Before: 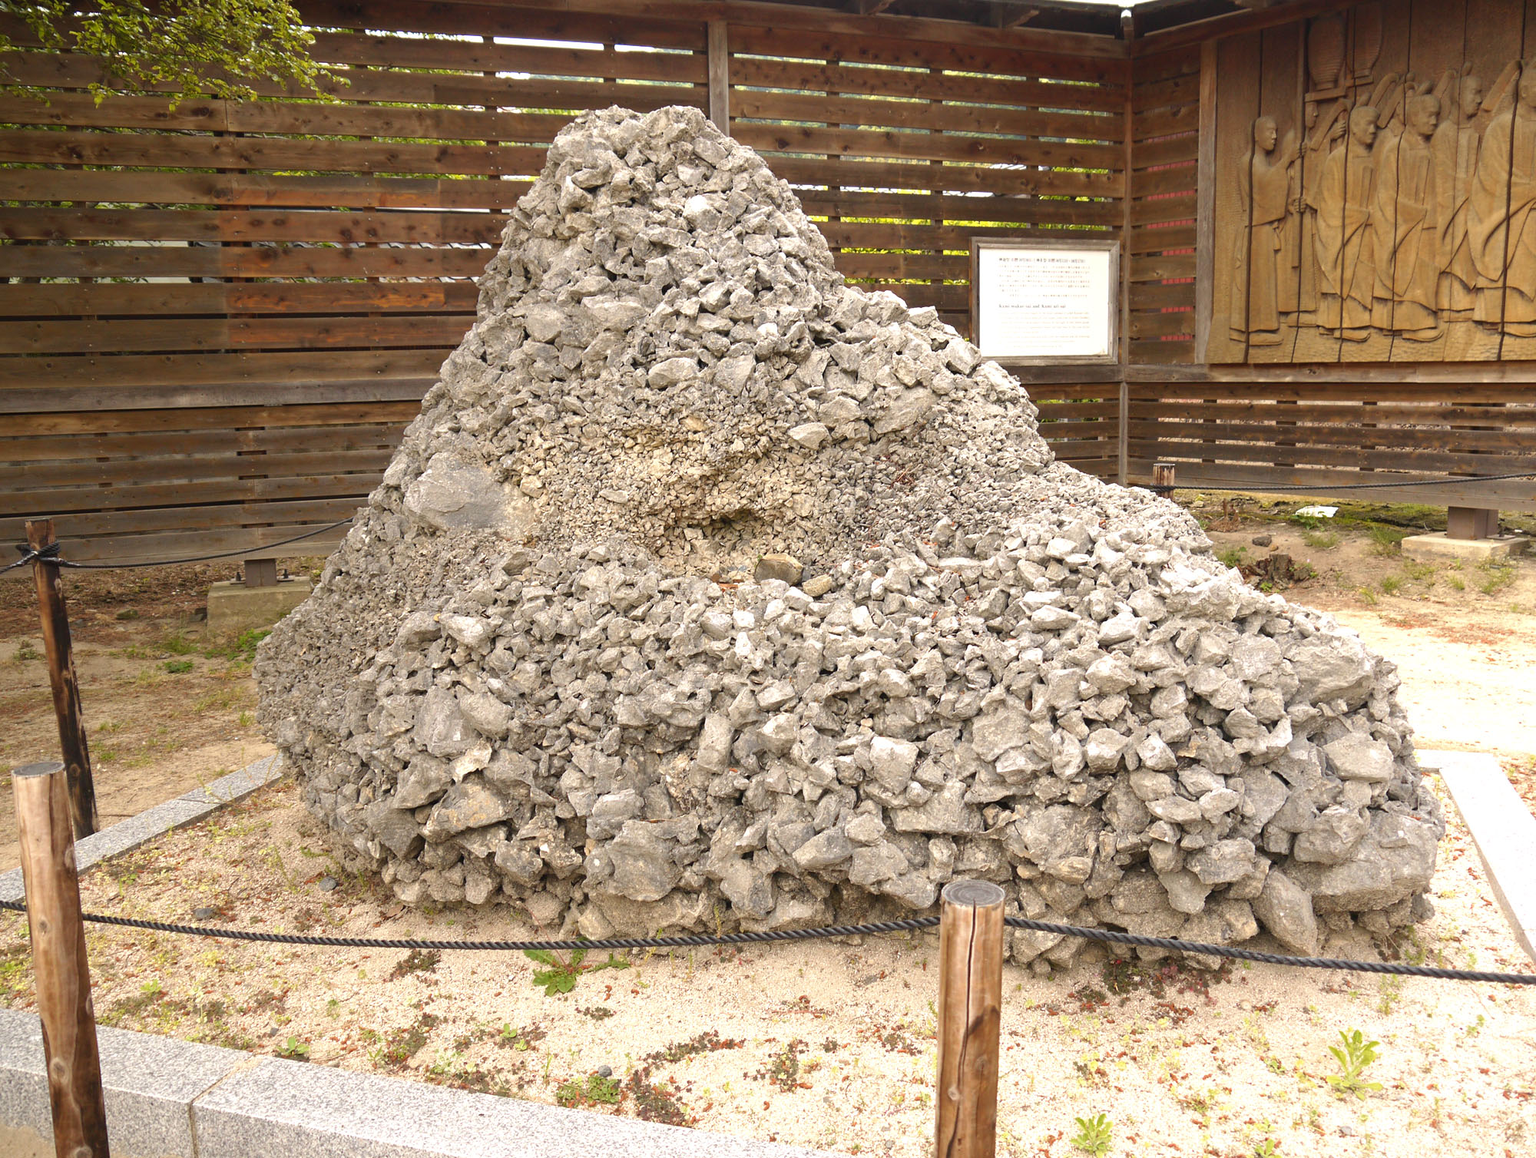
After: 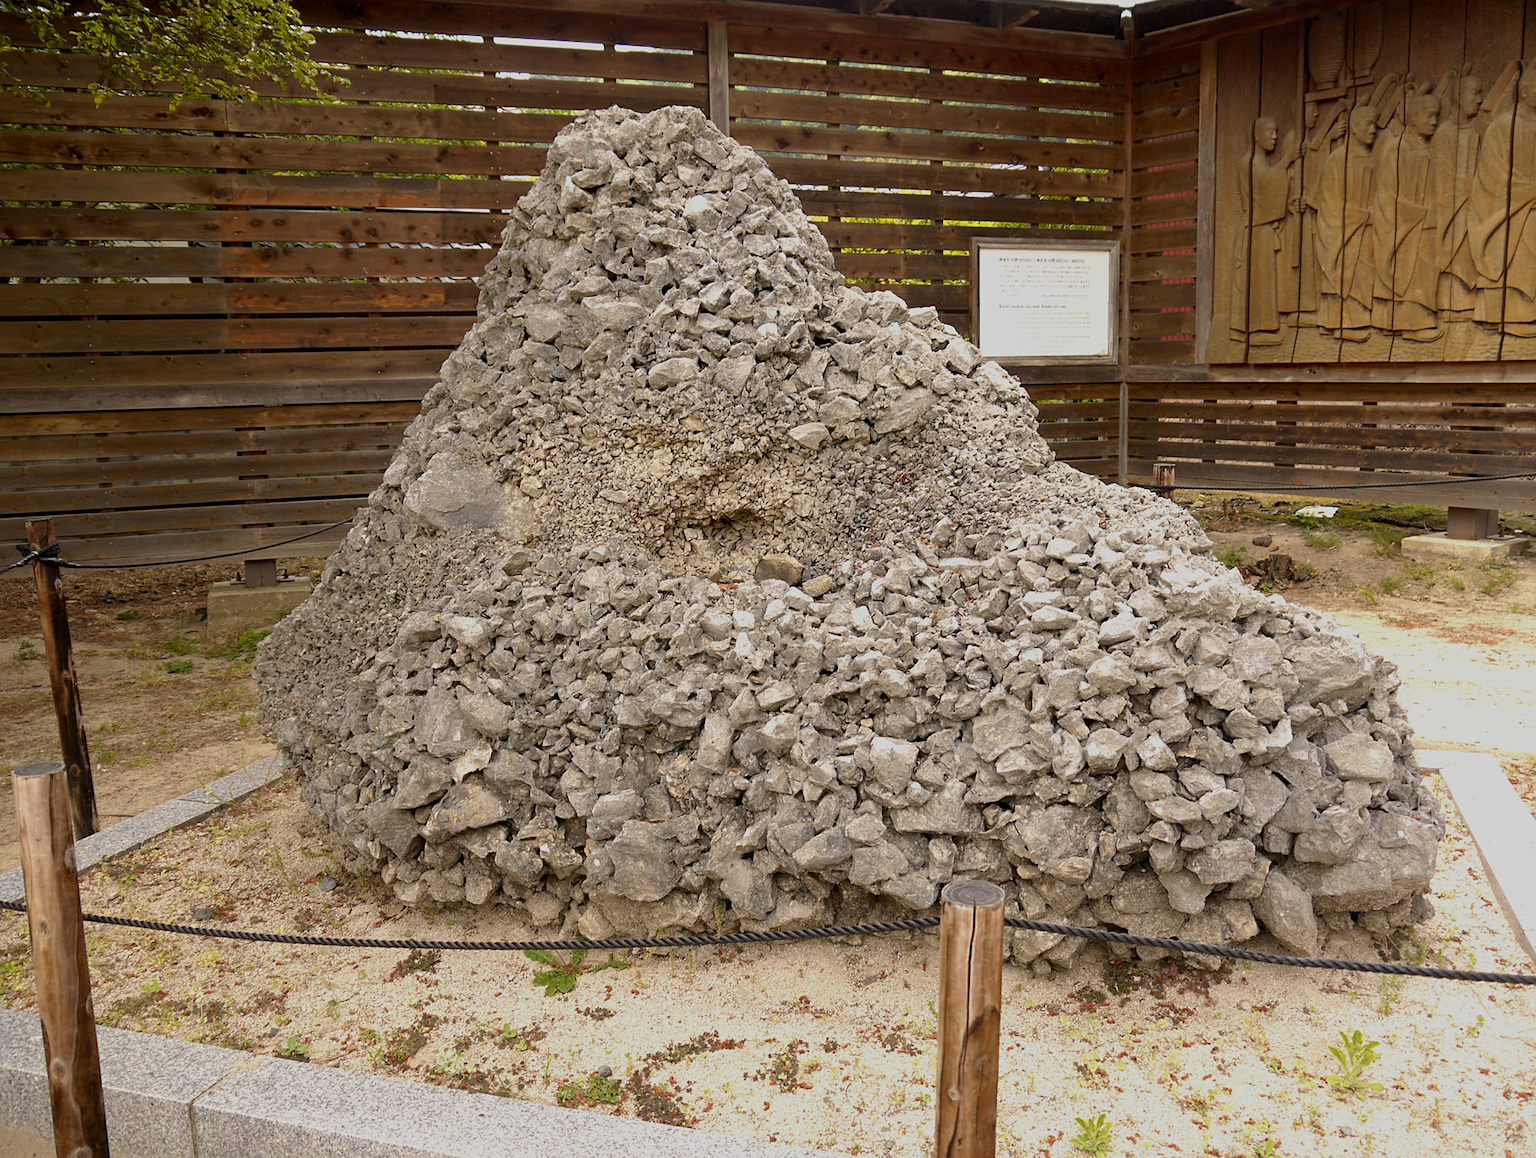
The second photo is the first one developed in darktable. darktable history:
exposure: black level correction 0.009, exposure -0.639 EV, compensate exposure bias true, compensate highlight preservation false
sharpen: amount 0.202
